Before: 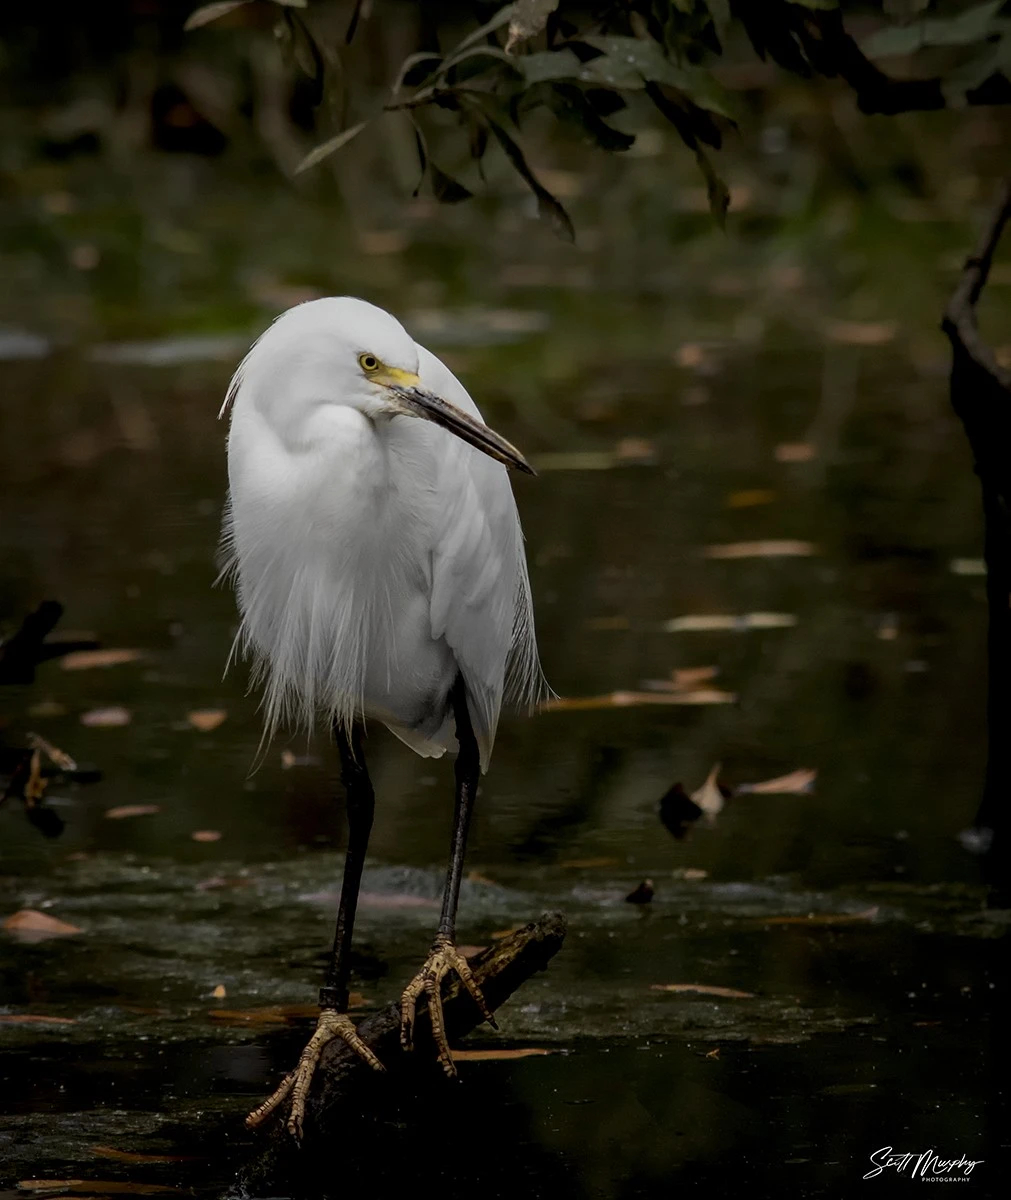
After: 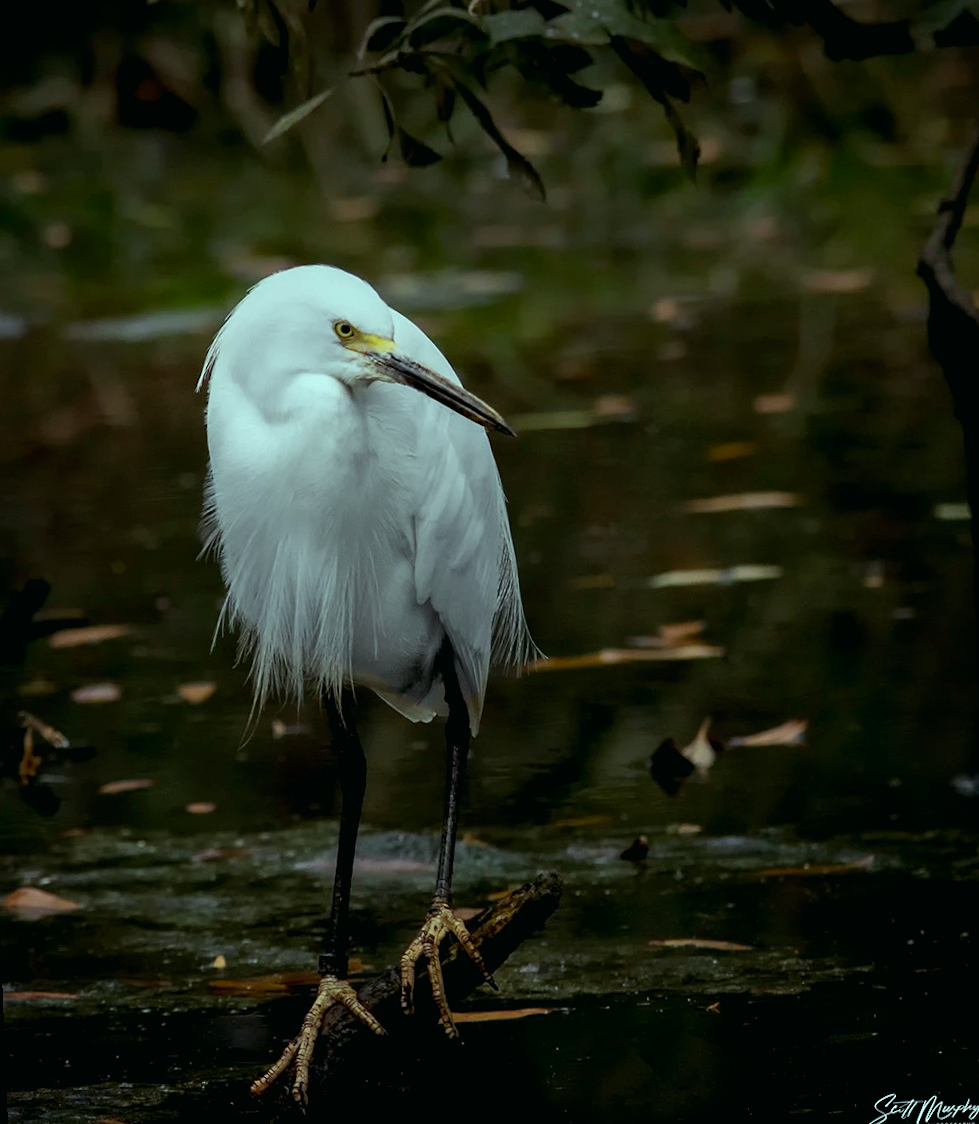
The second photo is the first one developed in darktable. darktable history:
color balance: mode lift, gamma, gain (sRGB), lift [0.997, 0.979, 1.021, 1.011], gamma [1, 1.084, 0.916, 0.998], gain [1, 0.87, 1.13, 1.101], contrast 4.55%, contrast fulcrum 38.24%, output saturation 104.09%
rotate and perspective: rotation -2.12°, lens shift (vertical) 0.009, lens shift (horizontal) -0.008, automatic cropping original format, crop left 0.036, crop right 0.964, crop top 0.05, crop bottom 0.959
tone equalizer: on, module defaults
